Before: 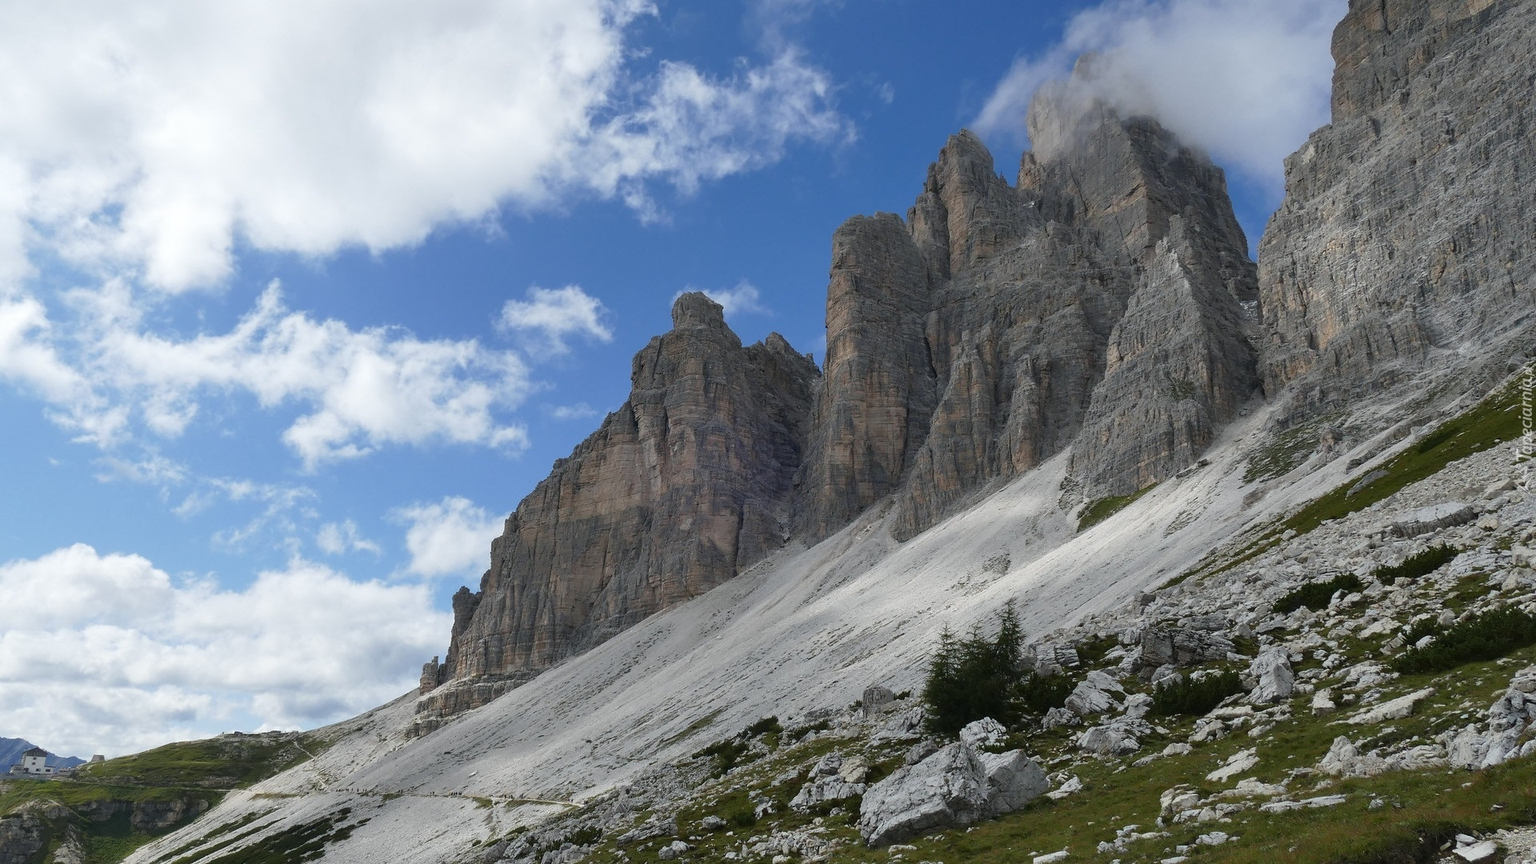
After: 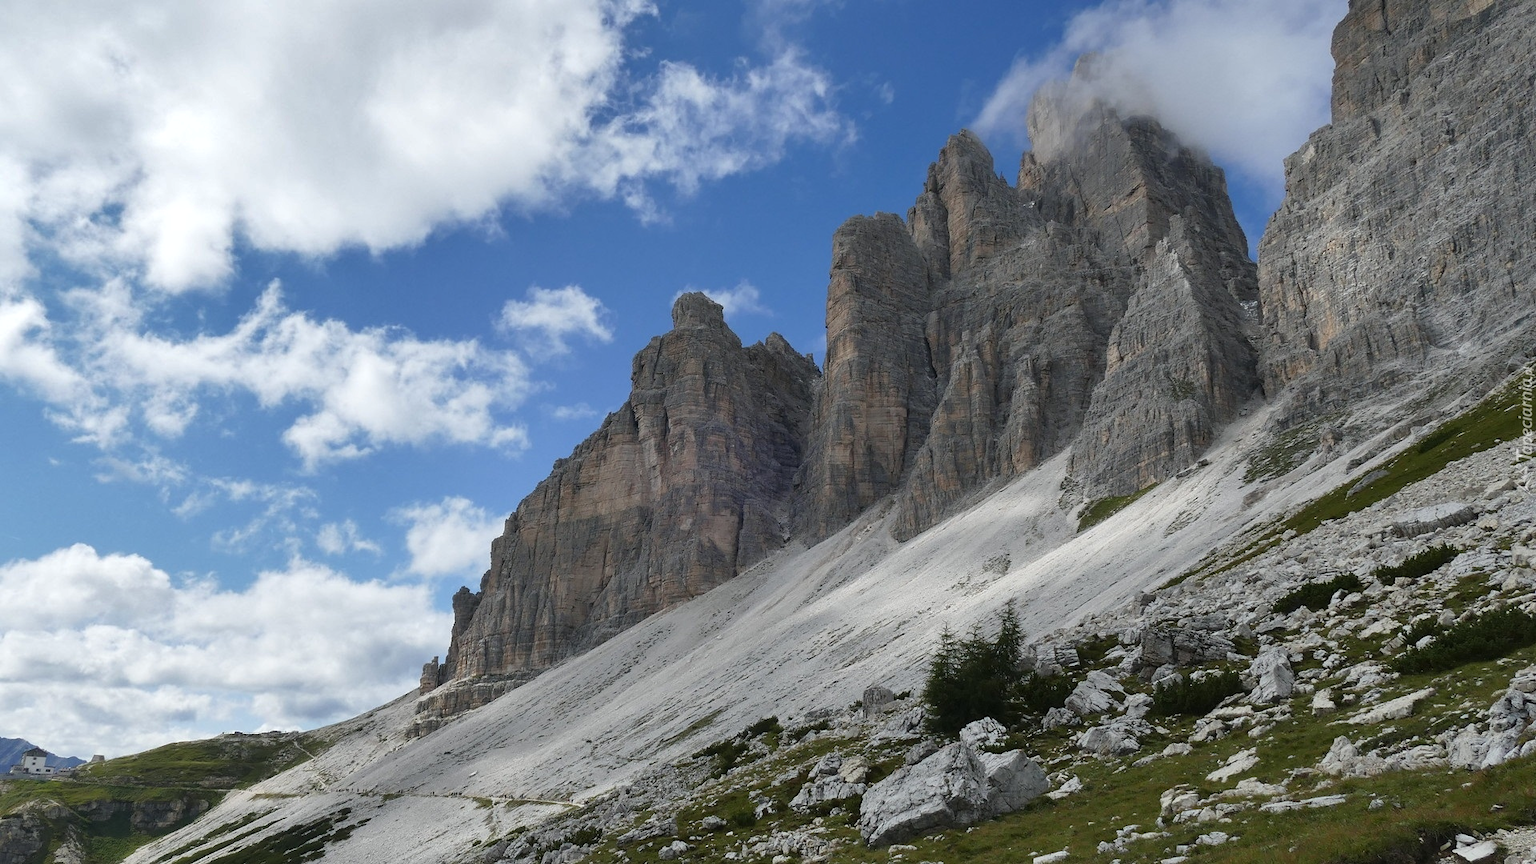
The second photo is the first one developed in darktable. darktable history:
shadows and highlights: shadows 12.4, white point adjustment 1.22, soften with gaussian
